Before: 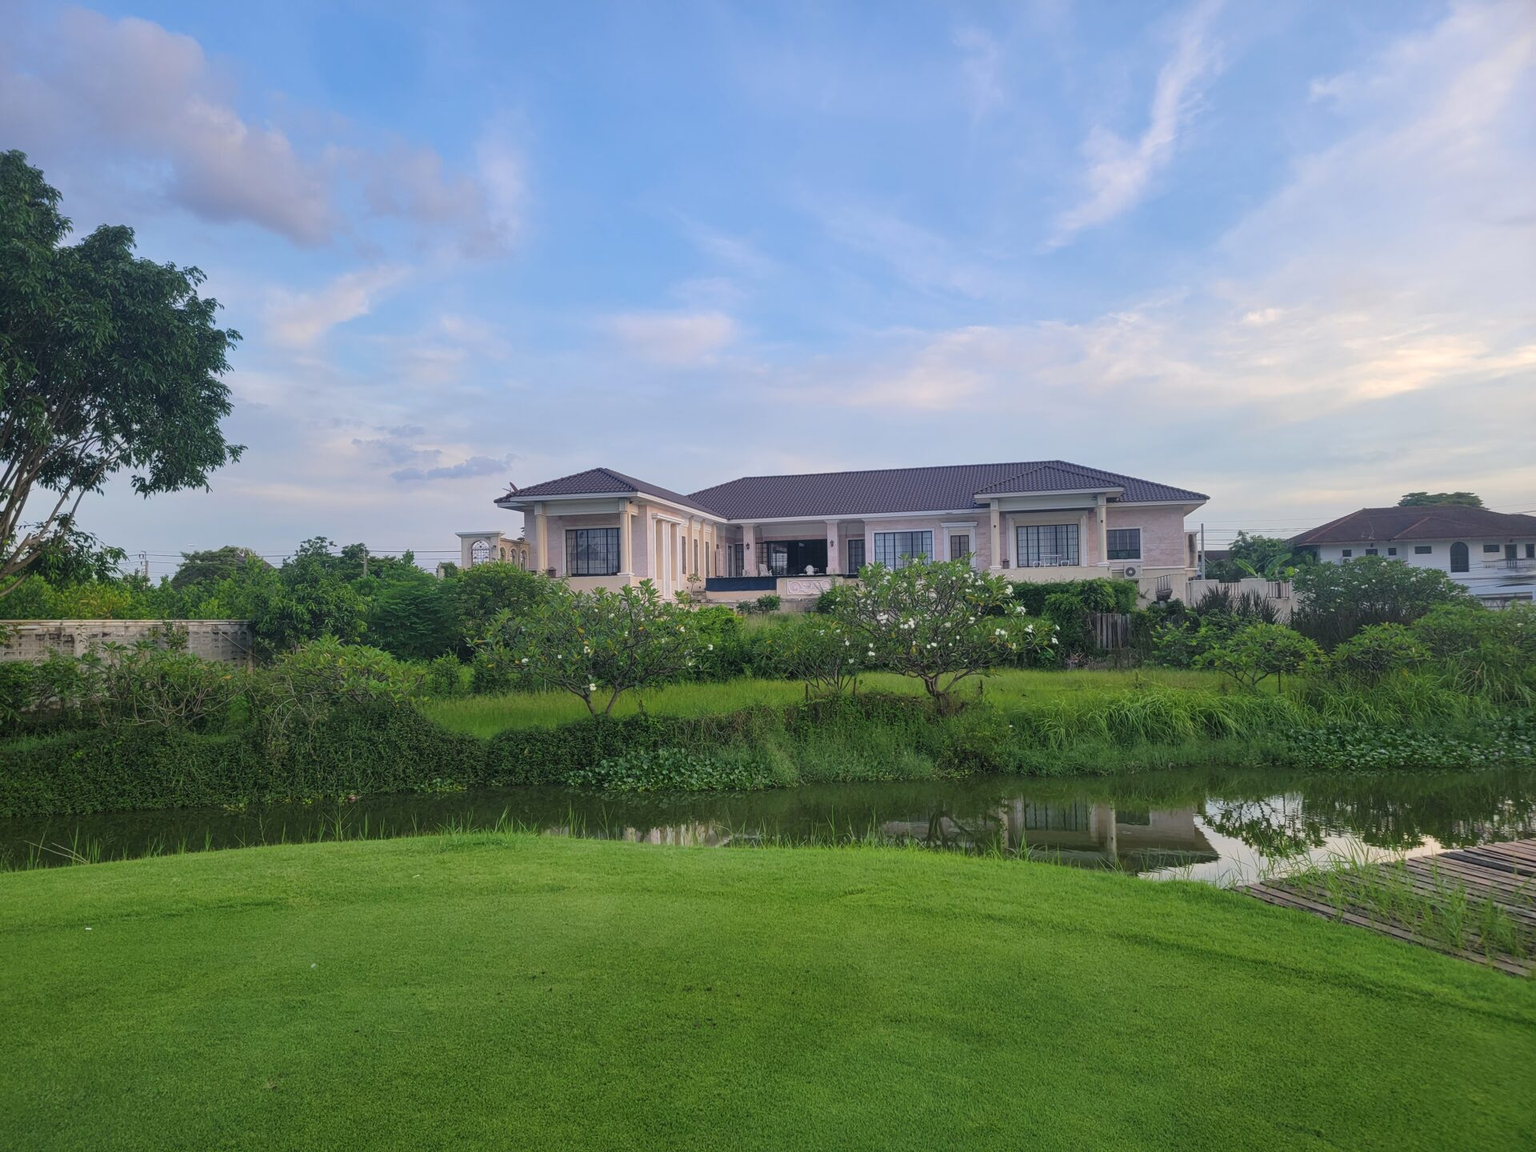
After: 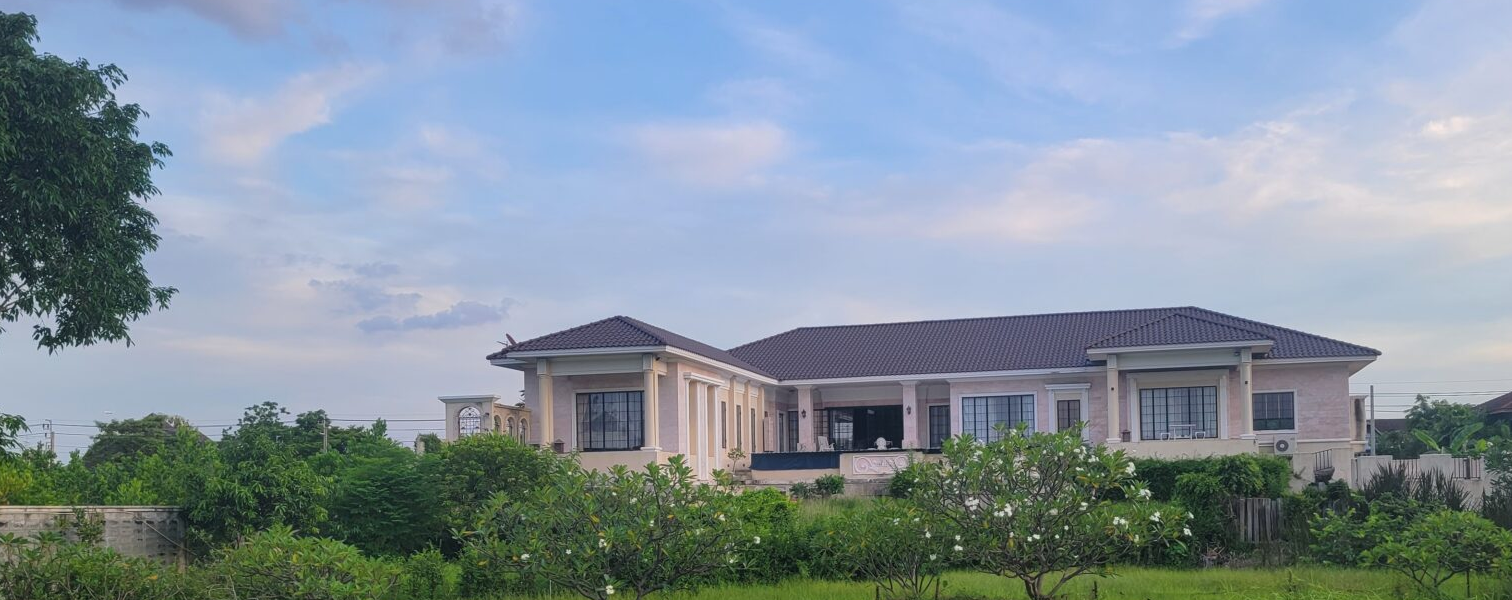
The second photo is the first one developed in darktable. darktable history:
crop: left 6.837%, top 18.75%, right 14.382%, bottom 39.572%
